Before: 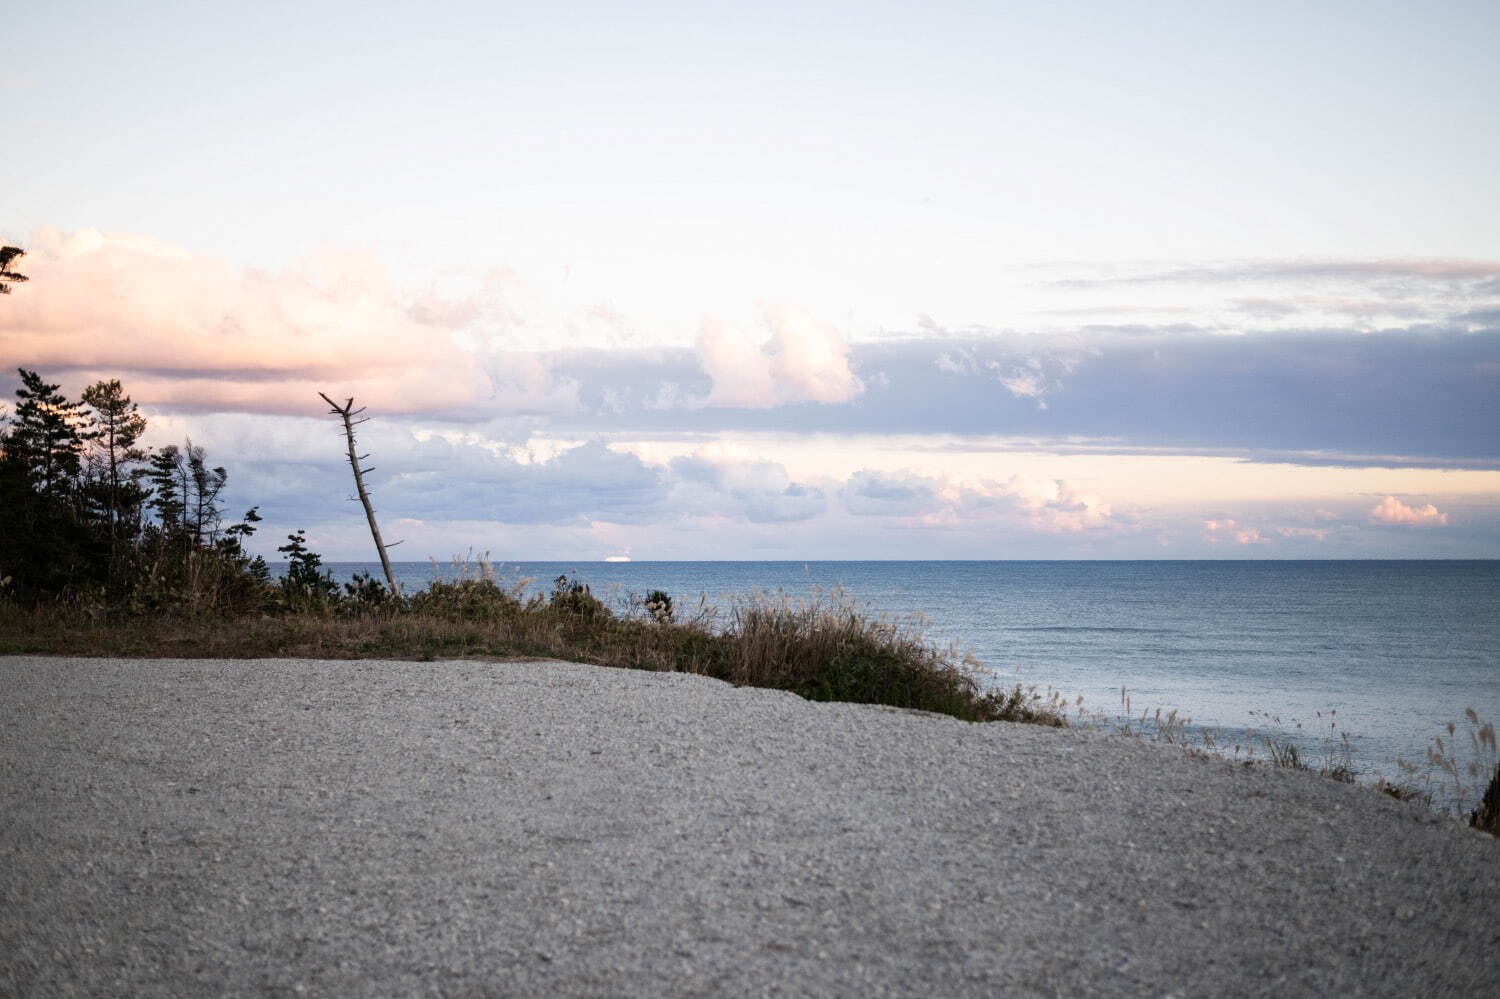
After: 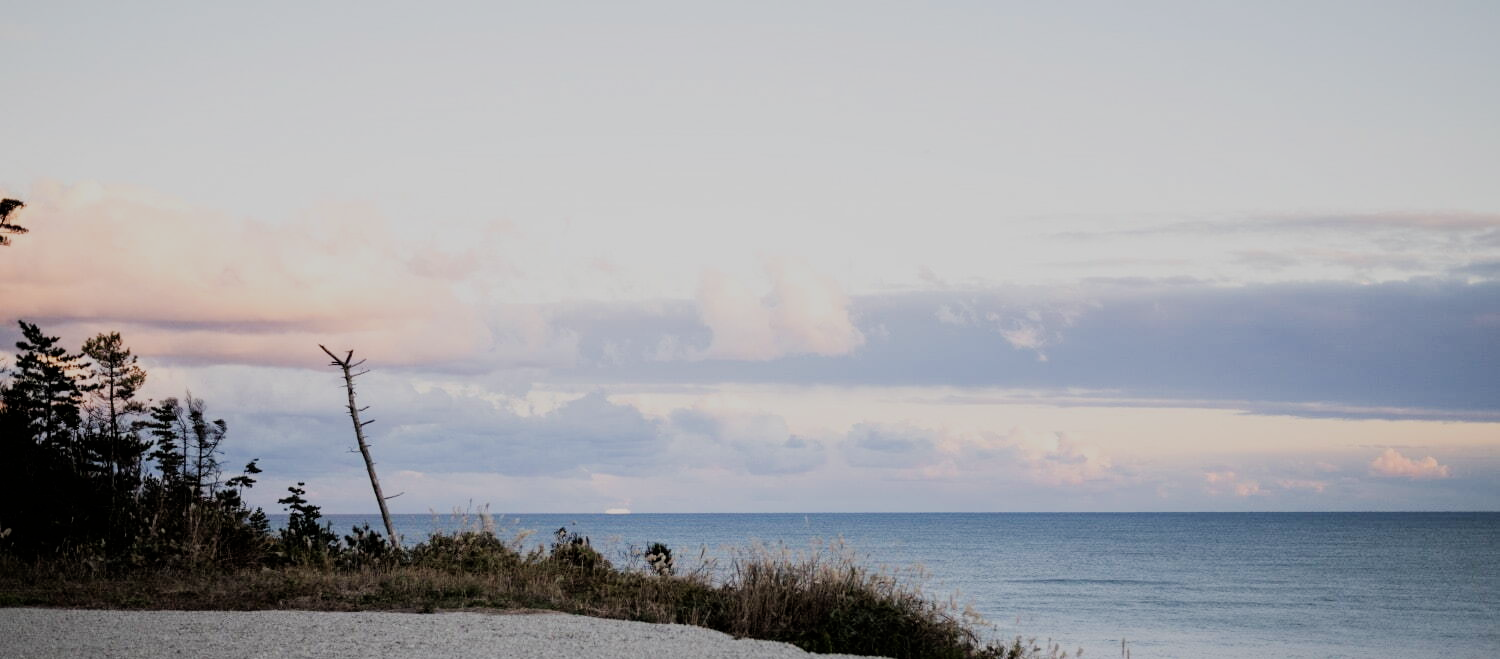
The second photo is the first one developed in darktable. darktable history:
crop and rotate: top 4.884%, bottom 29.138%
filmic rgb: black relative exposure -6.98 EV, white relative exposure 5.63 EV, hardness 2.87
